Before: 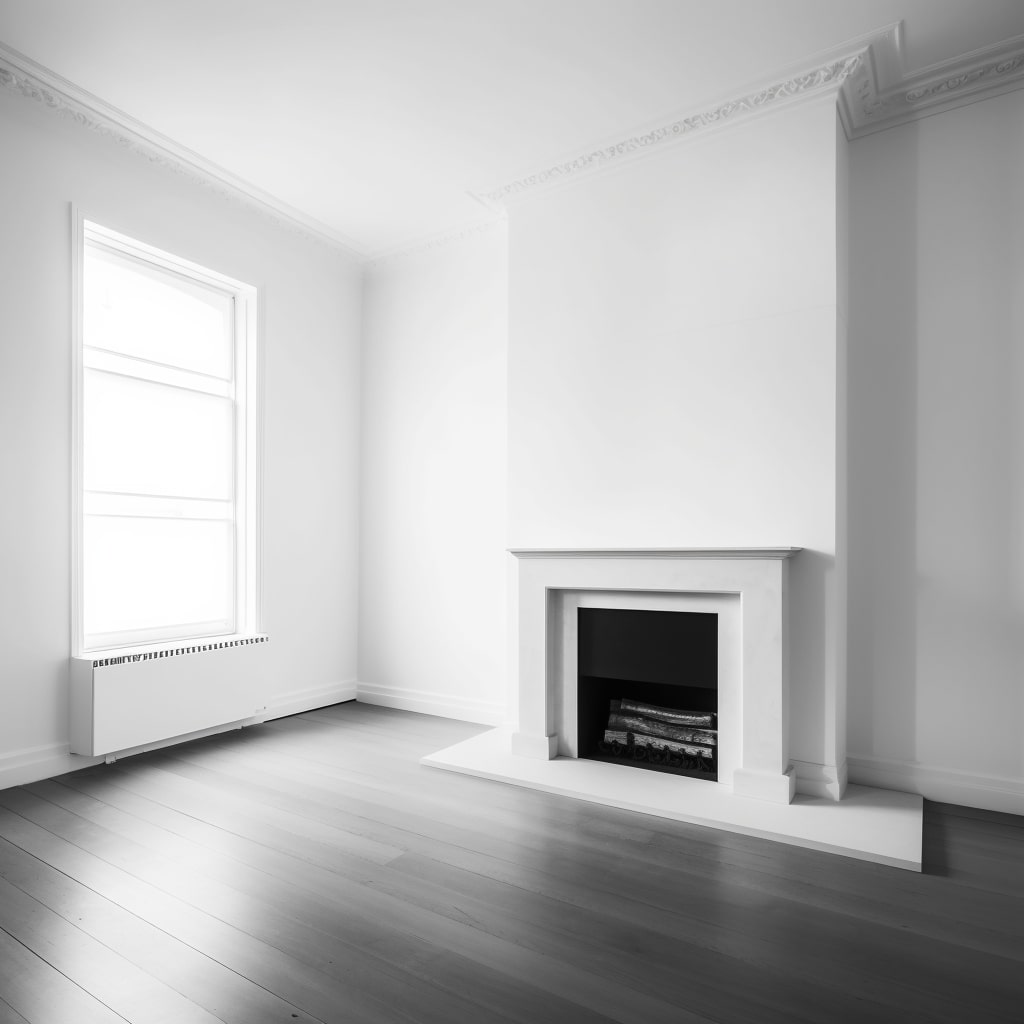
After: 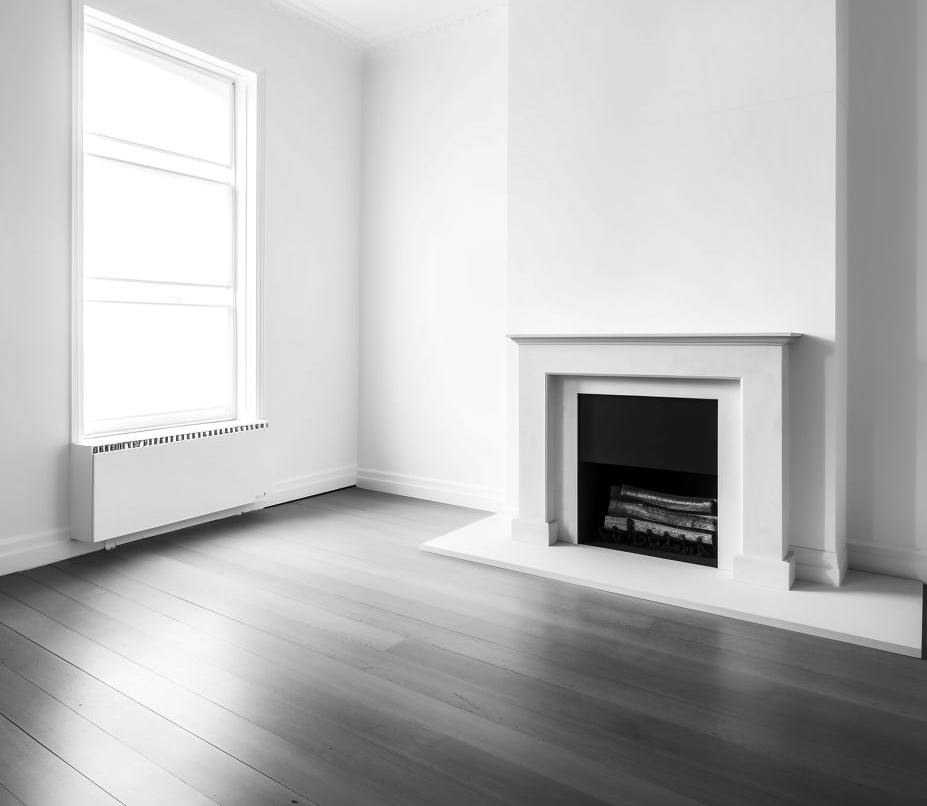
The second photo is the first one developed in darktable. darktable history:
local contrast: mode bilateral grid, contrast 20, coarseness 50, detail 140%, midtone range 0.2
crop: top 20.916%, right 9.437%, bottom 0.316%
